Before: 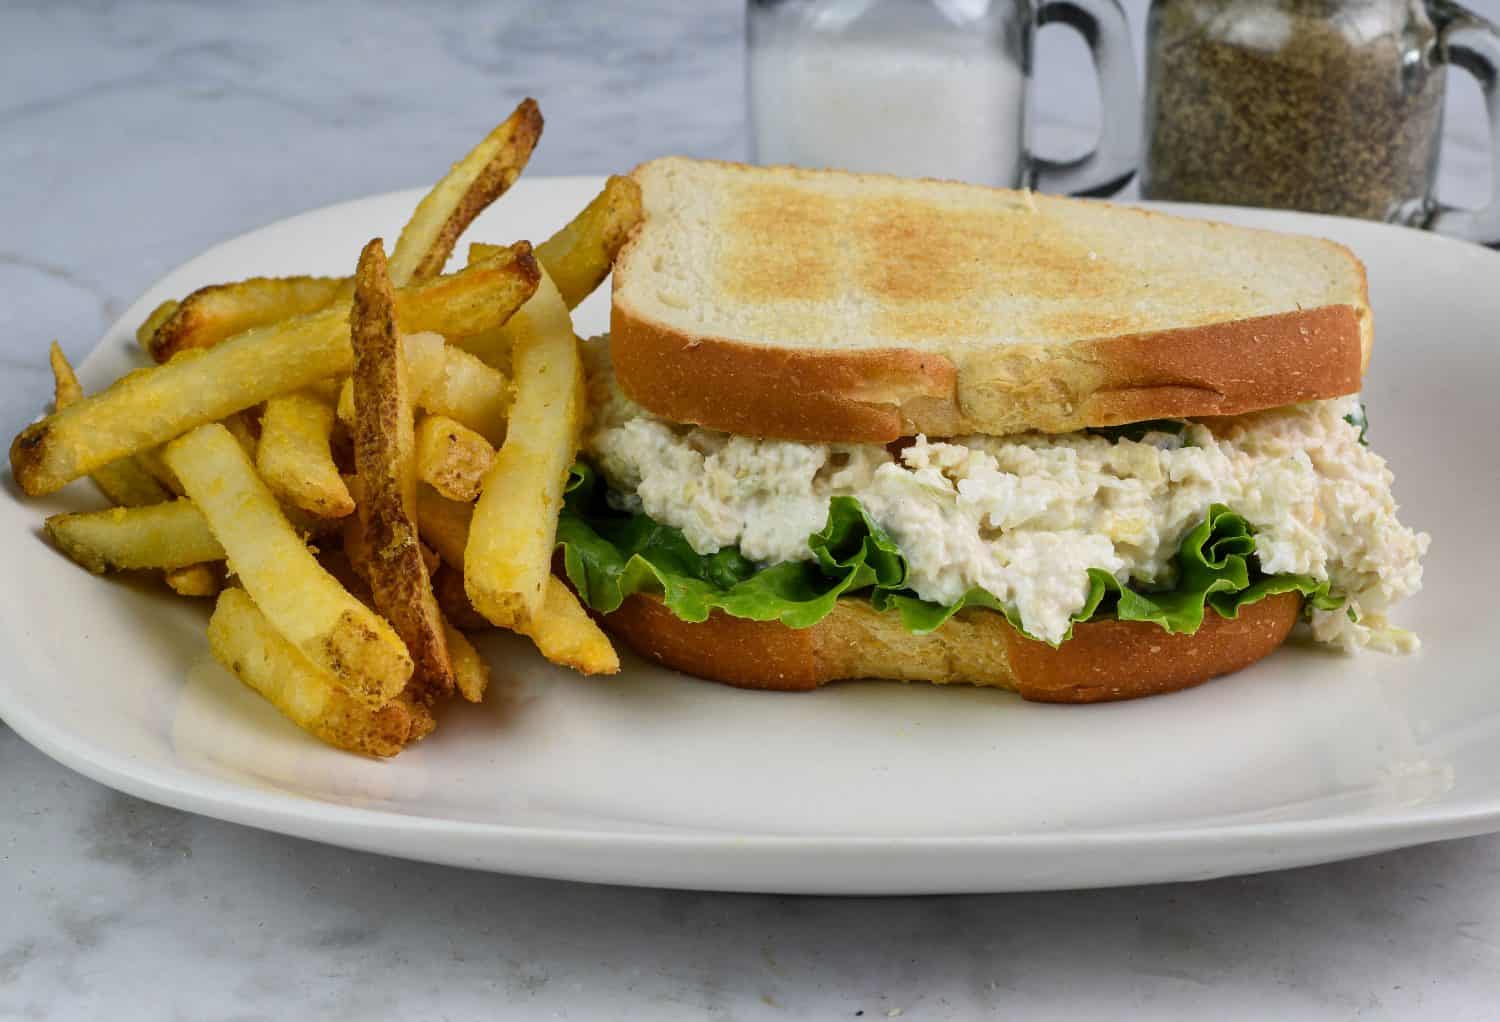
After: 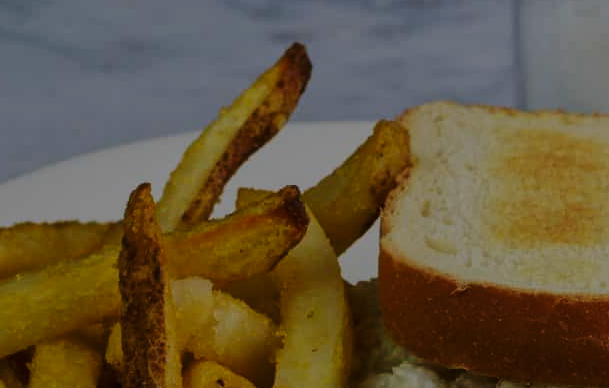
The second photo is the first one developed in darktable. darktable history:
crop: left 15.514%, top 5.462%, right 43.841%, bottom 56.569%
base curve: curves: ch0 [(0, 0) (0.028, 0.03) (0.121, 0.232) (0.46, 0.748) (0.859, 0.968) (1, 1)], preserve colors none
exposure: exposure -2.344 EV, compensate highlight preservation false
